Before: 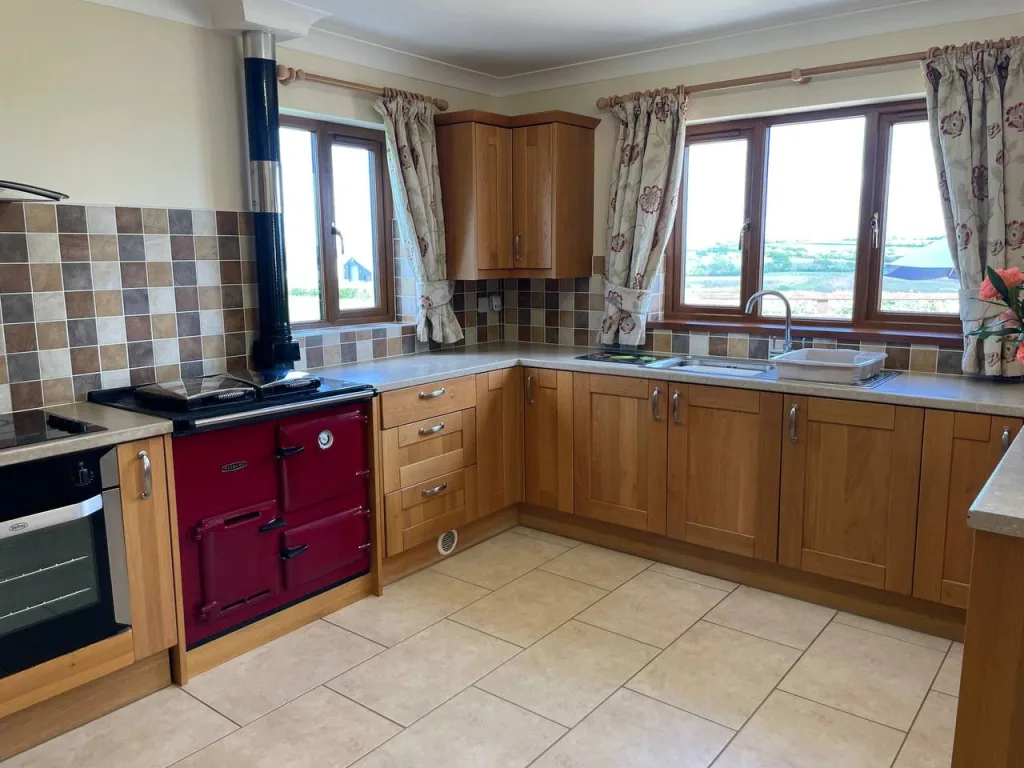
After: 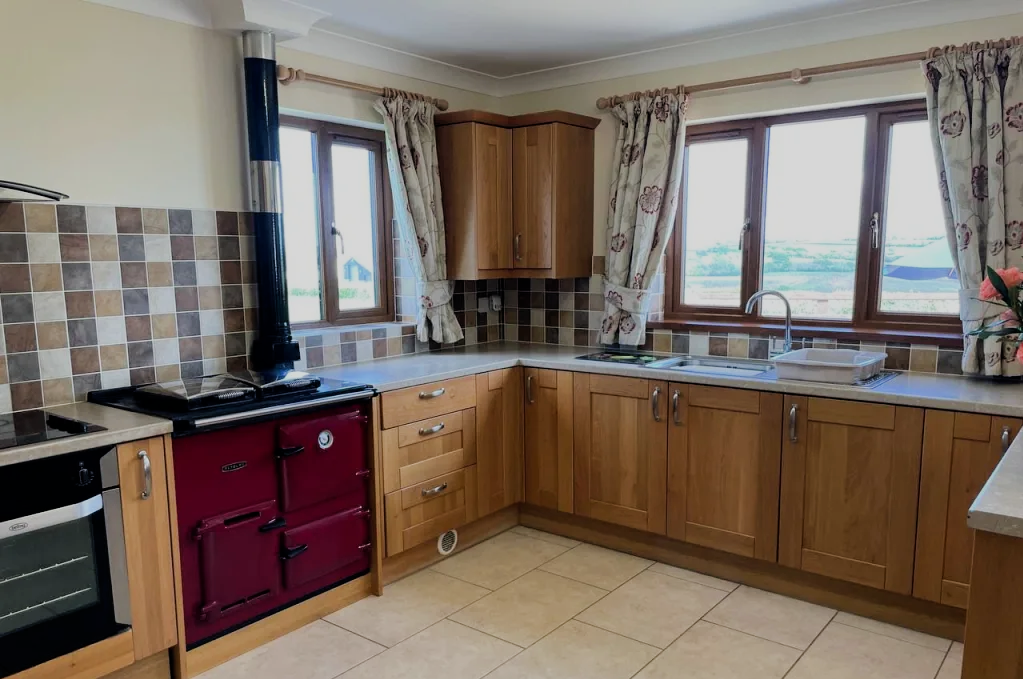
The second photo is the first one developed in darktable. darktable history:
crop and rotate: top 0%, bottom 11.49%
shadows and highlights: radius 334.93, shadows 63.48, highlights 6.06, compress 87.7%, highlights color adjustment 39.73%, soften with gaussian
filmic rgb: black relative exposure -7.65 EV, white relative exposure 4.56 EV, hardness 3.61, contrast 1.05
